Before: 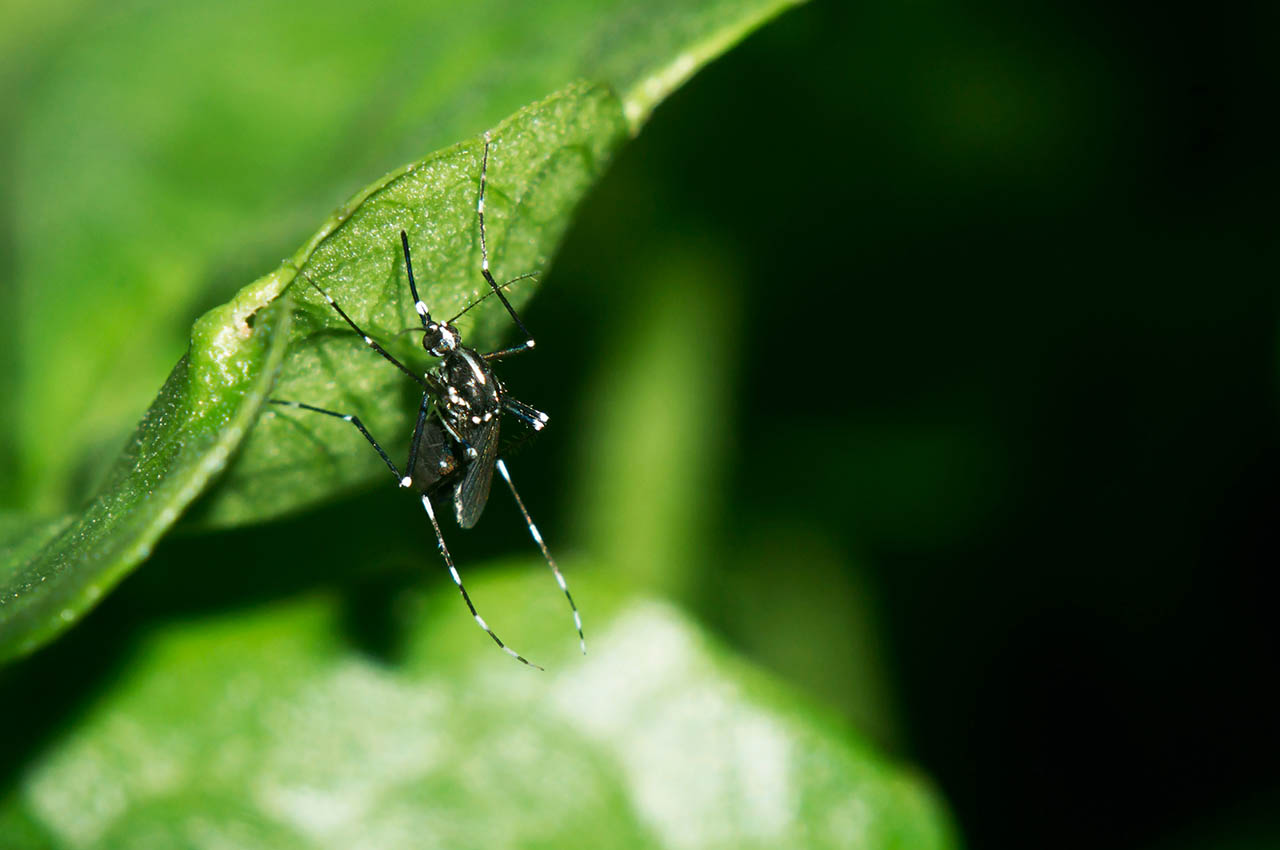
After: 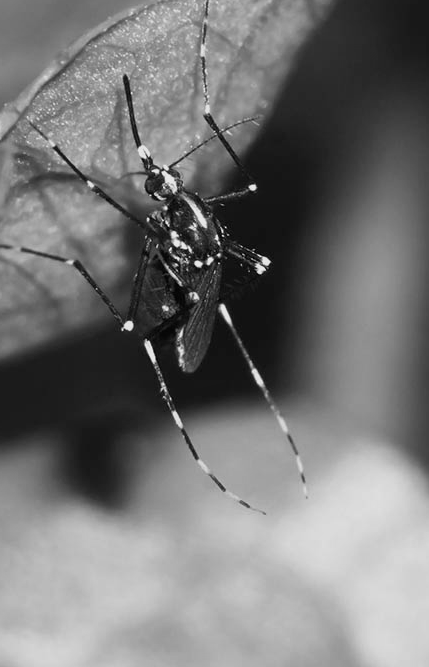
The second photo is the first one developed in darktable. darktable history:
crop and rotate: left 21.77%, top 18.528%, right 44.676%, bottom 2.997%
monochrome: a 26.22, b 42.67, size 0.8
